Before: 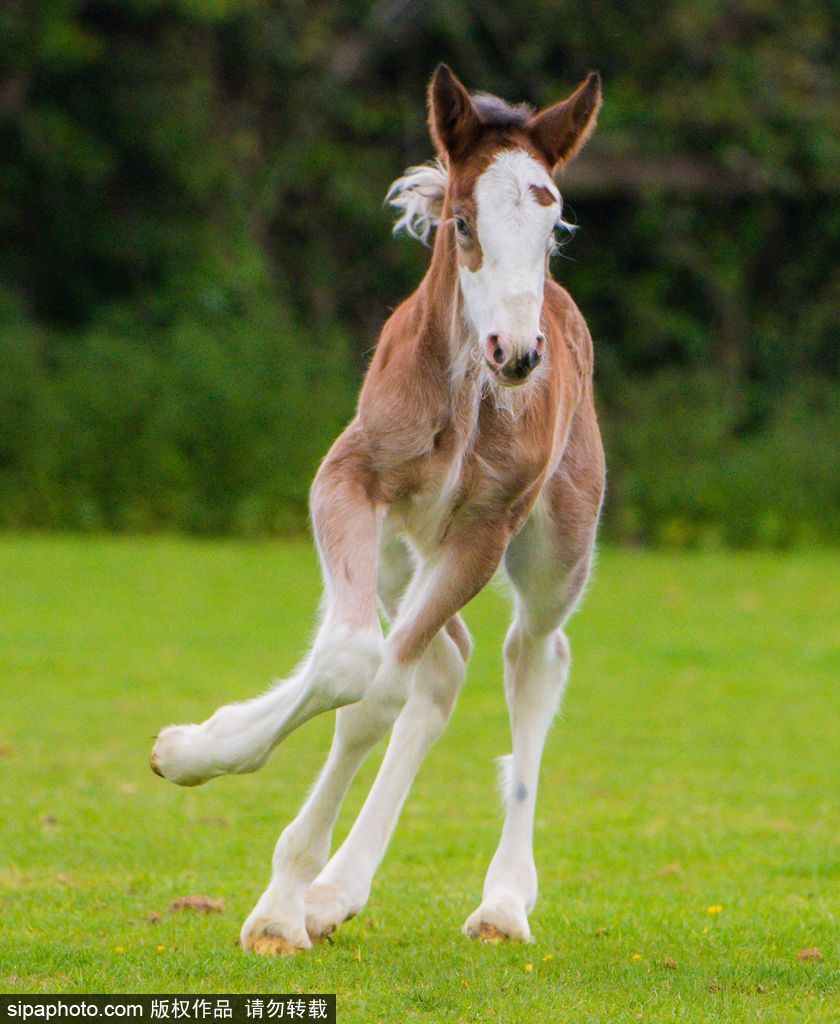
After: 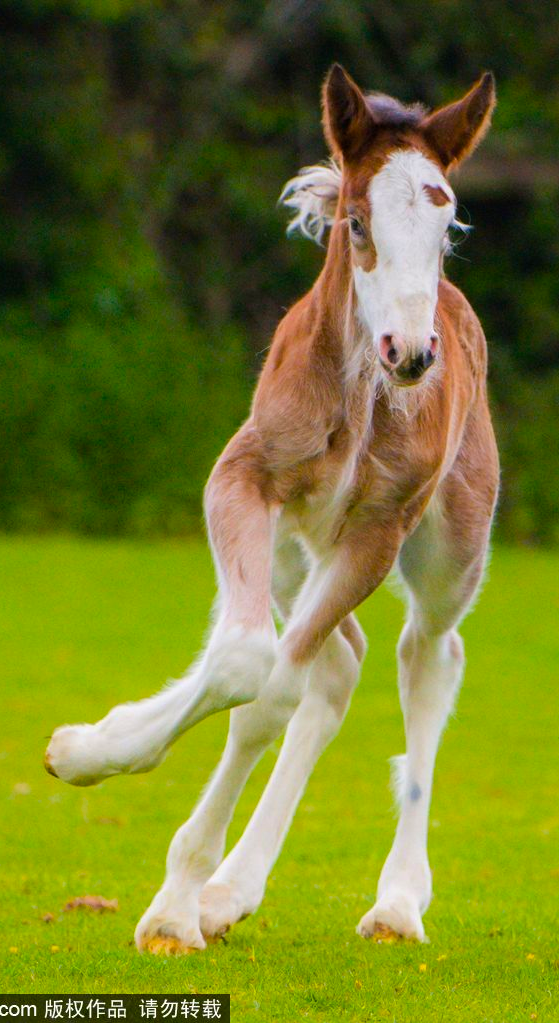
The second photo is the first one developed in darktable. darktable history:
crop and rotate: left 12.673%, right 20.66%
color balance: mode lift, gamma, gain (sRGB)
color balance rgb: perceptual saturation grading › global saturation 25%, global vibrance 20%
